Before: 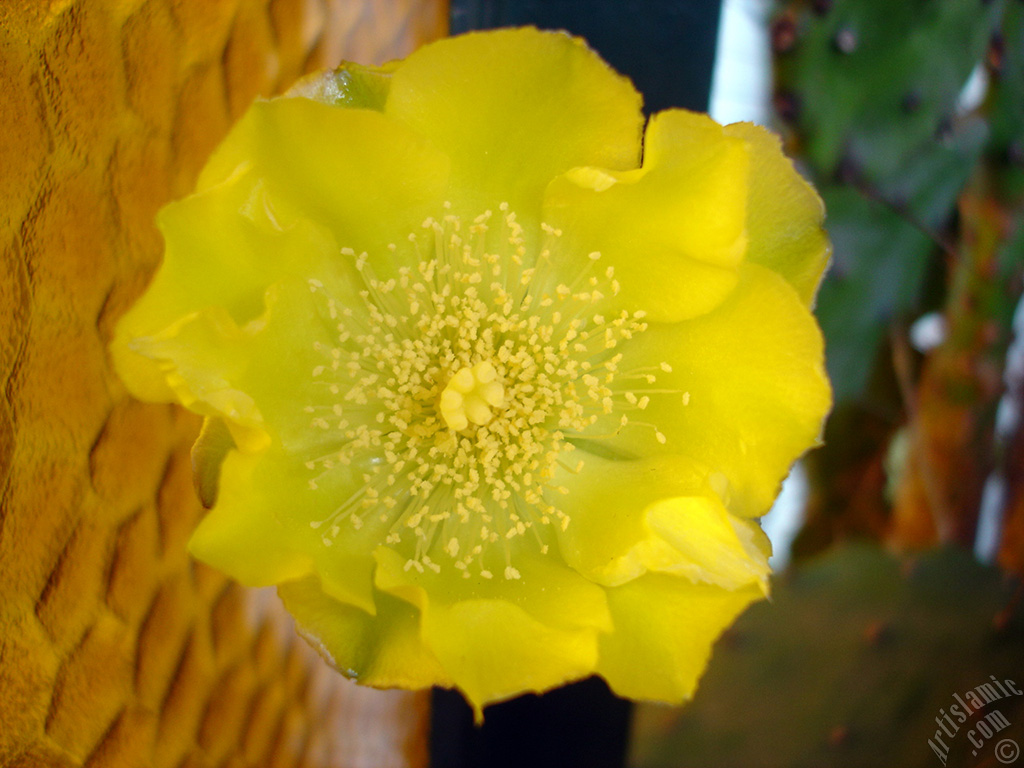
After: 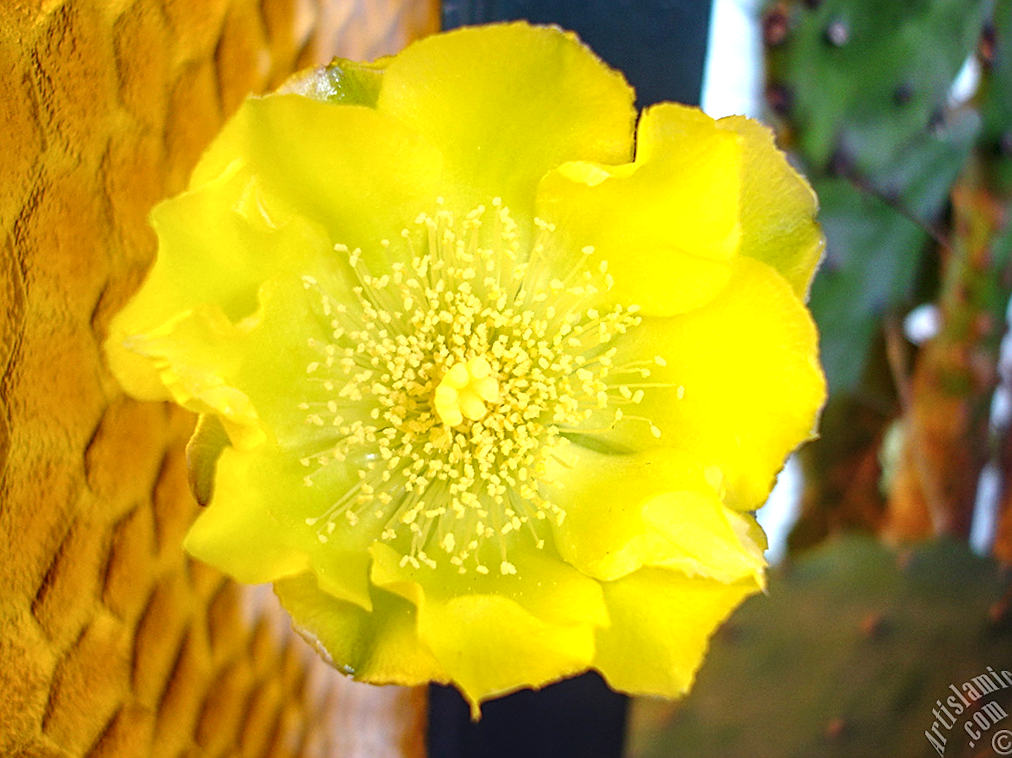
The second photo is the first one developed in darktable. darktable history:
rotate and perspective: rotation -0.45°, automatic cropping original format, crop left 0.008, crop right 0.992, crop top 0.012, crop bottom 0.988
exposure: exposure 0.74 EV, compensate highlight preservation false
sharpen: on, module defaults
local contrast: on, module defaults
white balance: red 0.984, blue 1.059
